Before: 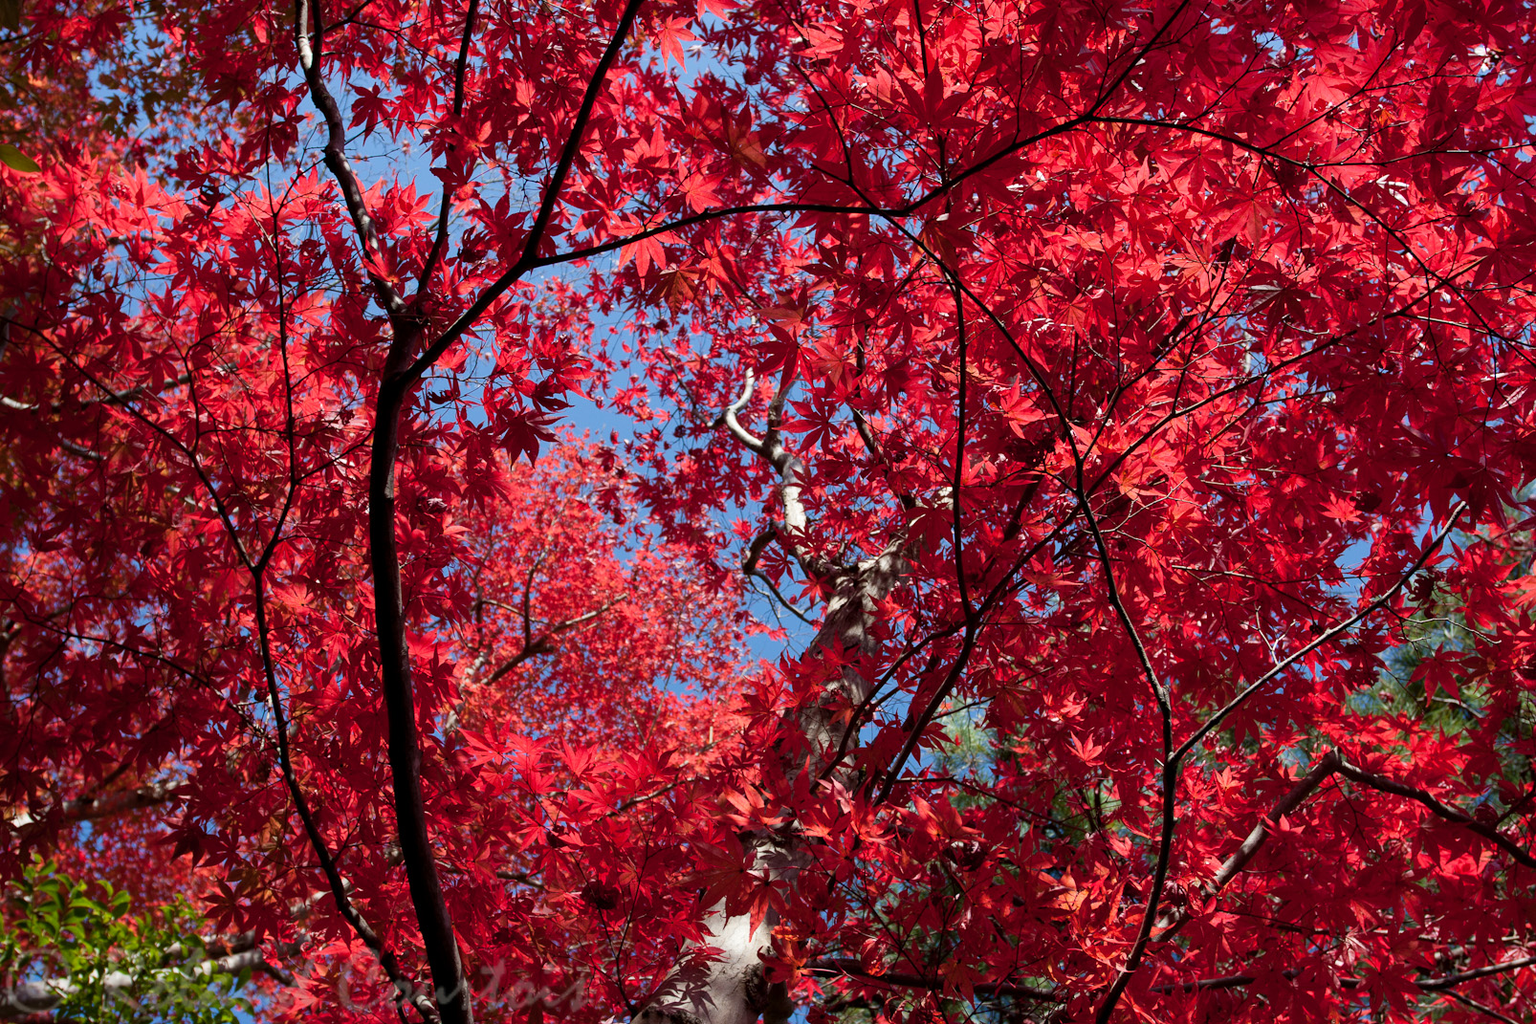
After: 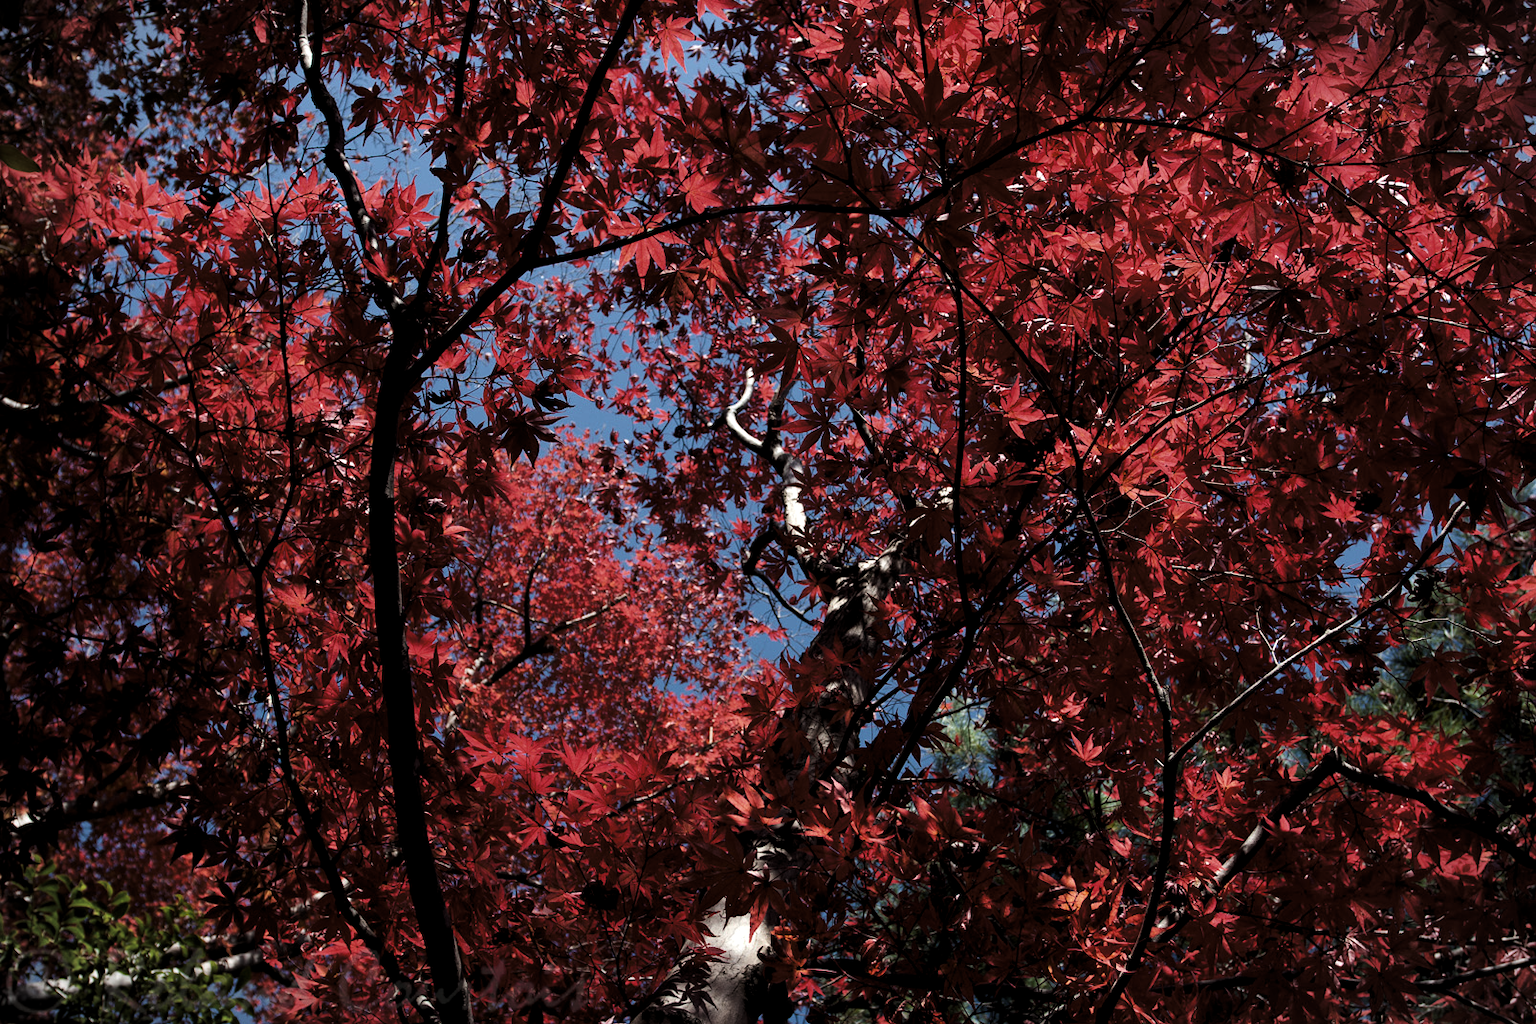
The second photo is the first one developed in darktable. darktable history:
exposure: exposure 0.236 EV, compensate highlight preservation false
levels: mode automatic, black 8.58%, gray 59.42%, levels [0, 0.445, 1]
base curve: curves: ch0 [(0, 0) (0.472, 0.508) (1, 1)]
vignetting: fall-off start 100%, brightness -0.282, width/height ratio 1.31
